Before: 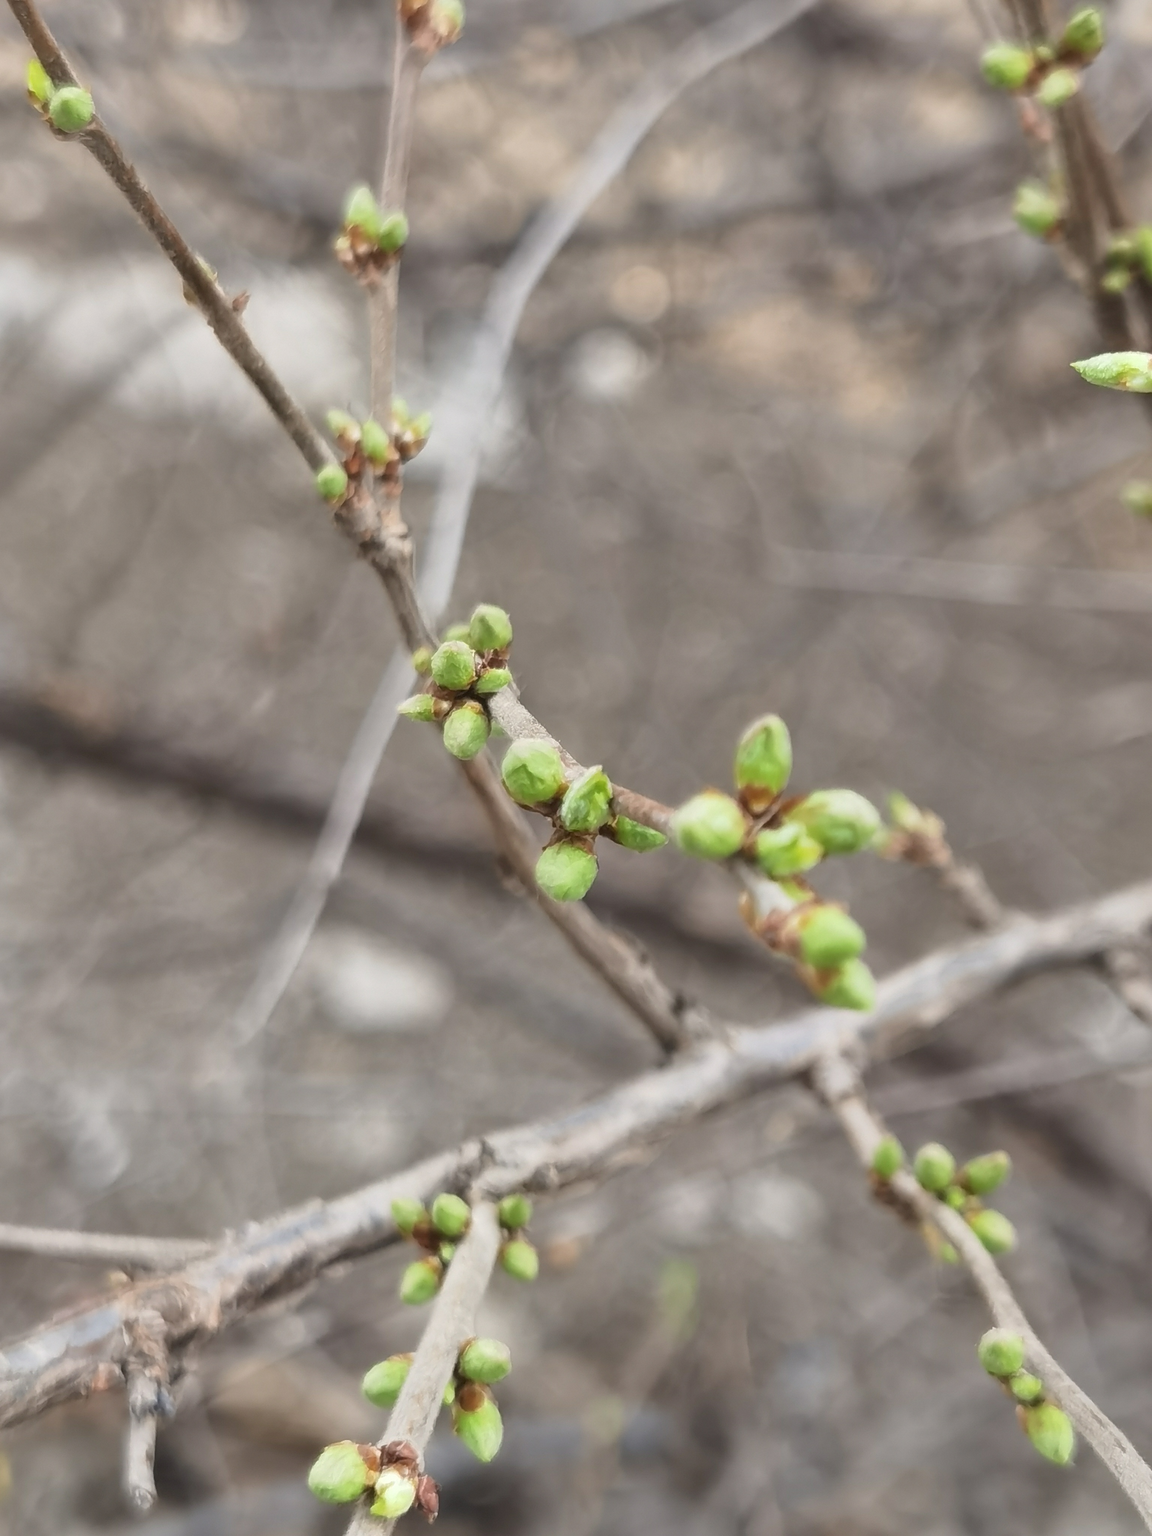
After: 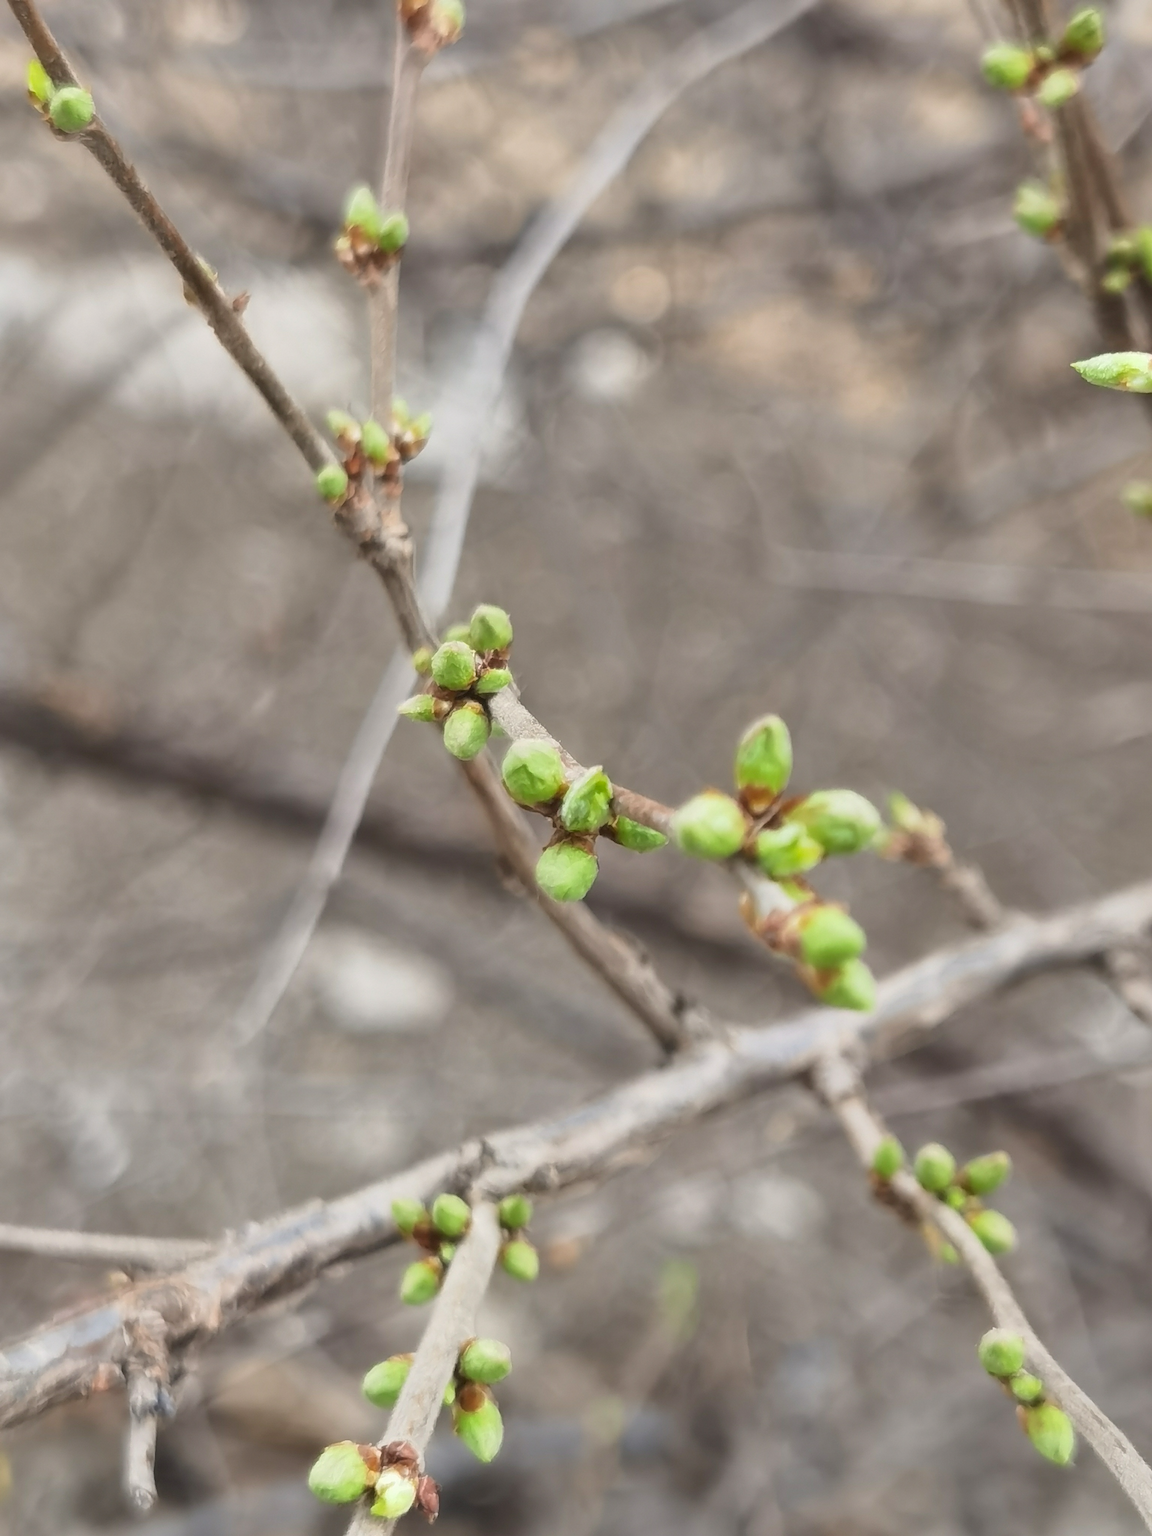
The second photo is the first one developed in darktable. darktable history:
haze removal: strength -0.084, distance 0.357, compatibility mode true, adaptive false
contrast brightness saturation: contrast 0.045, saturation 0.153
